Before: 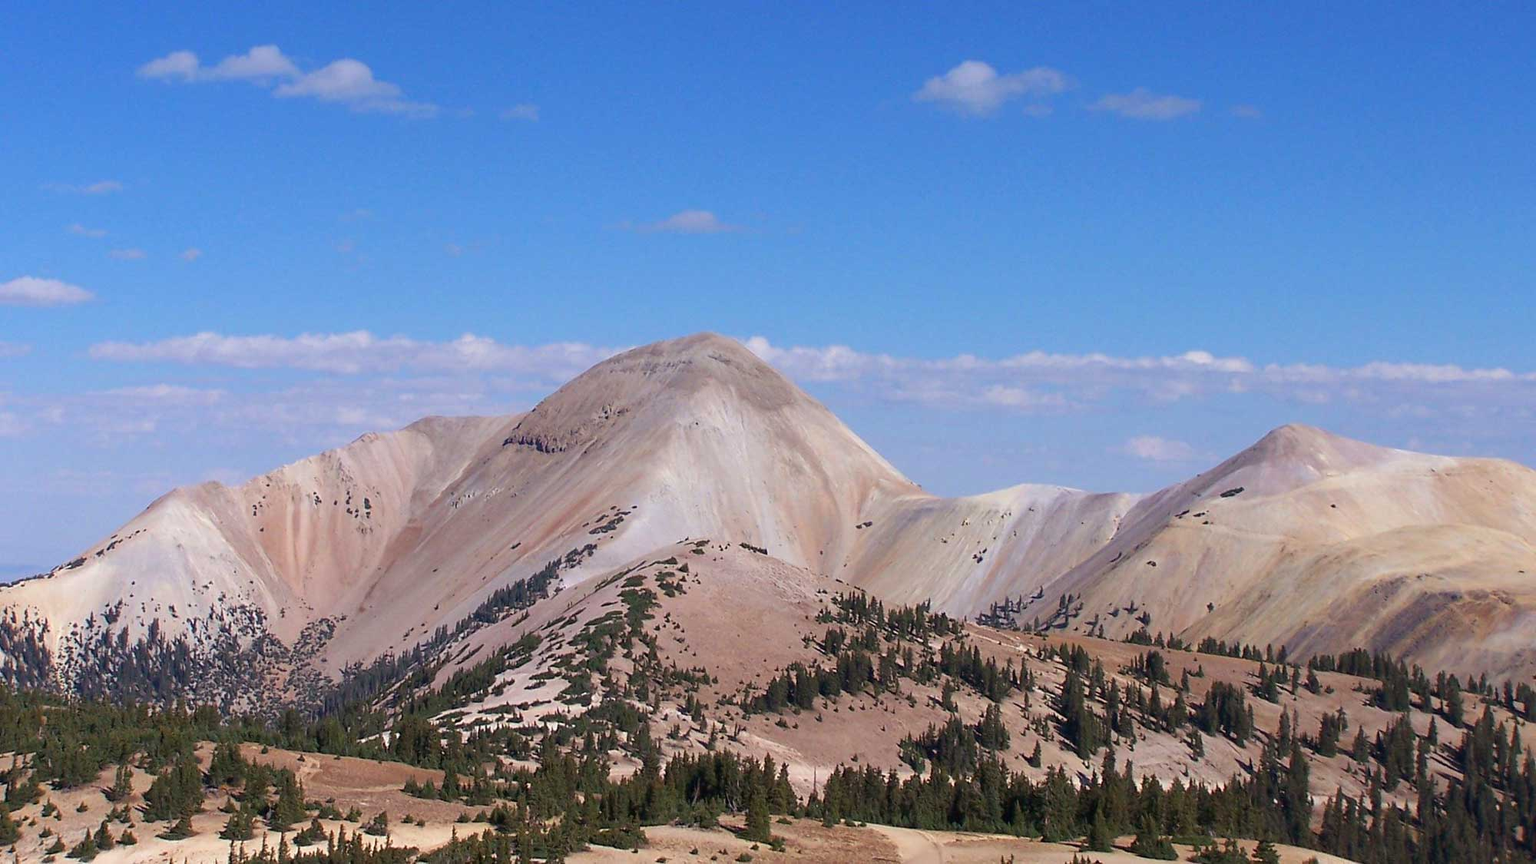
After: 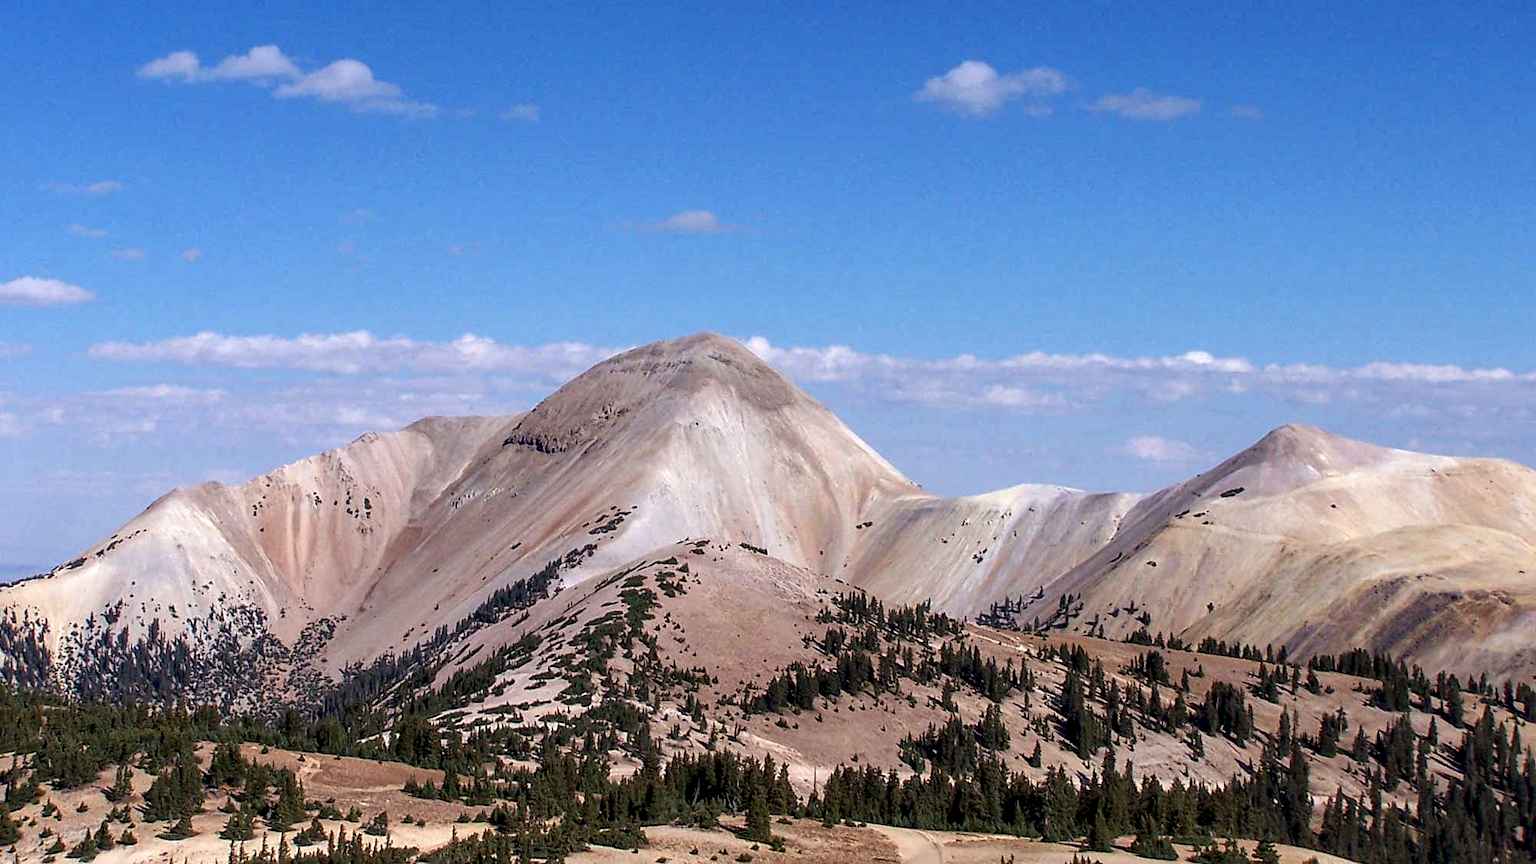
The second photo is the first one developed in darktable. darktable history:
sharpen: amount 0.203
local contrast: detail 160%
